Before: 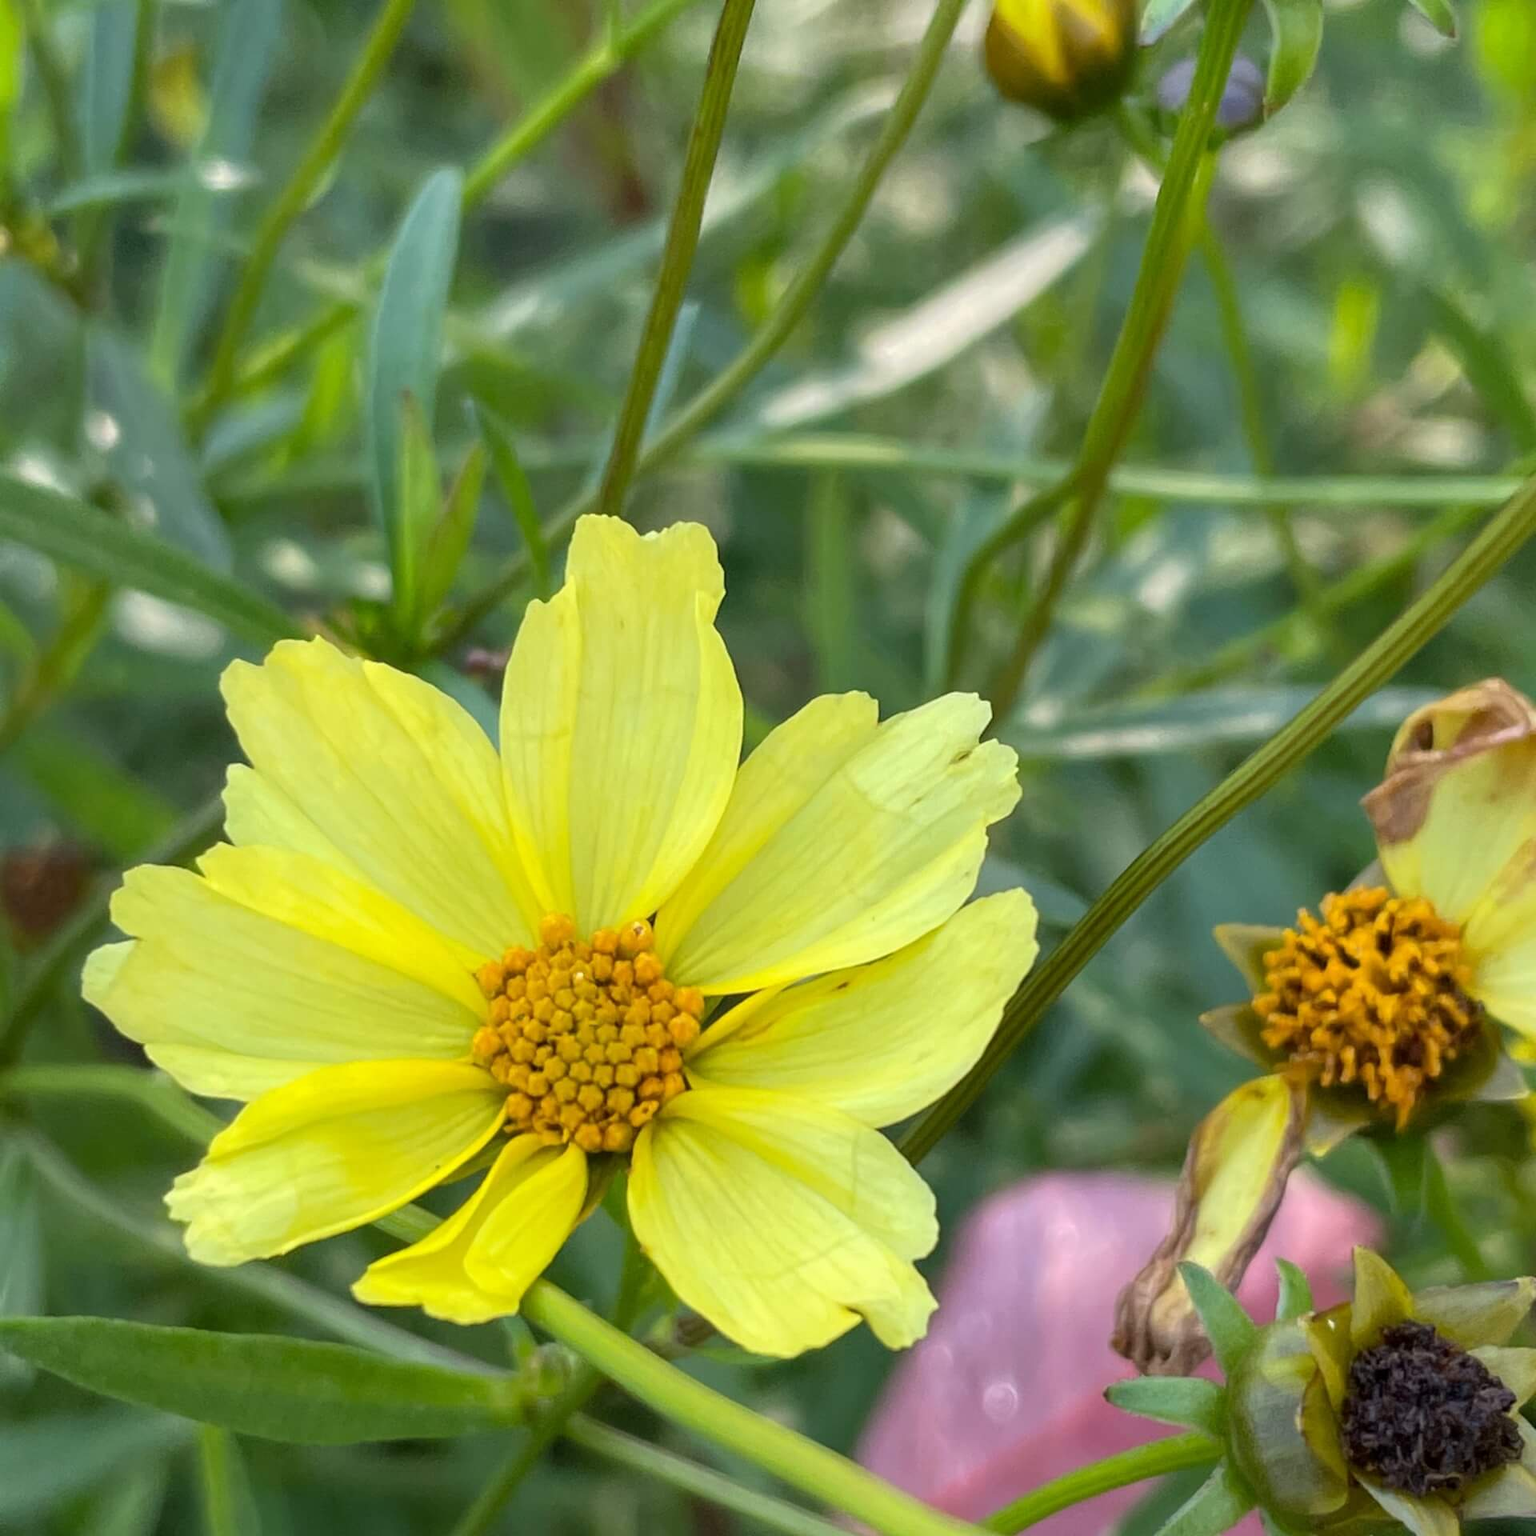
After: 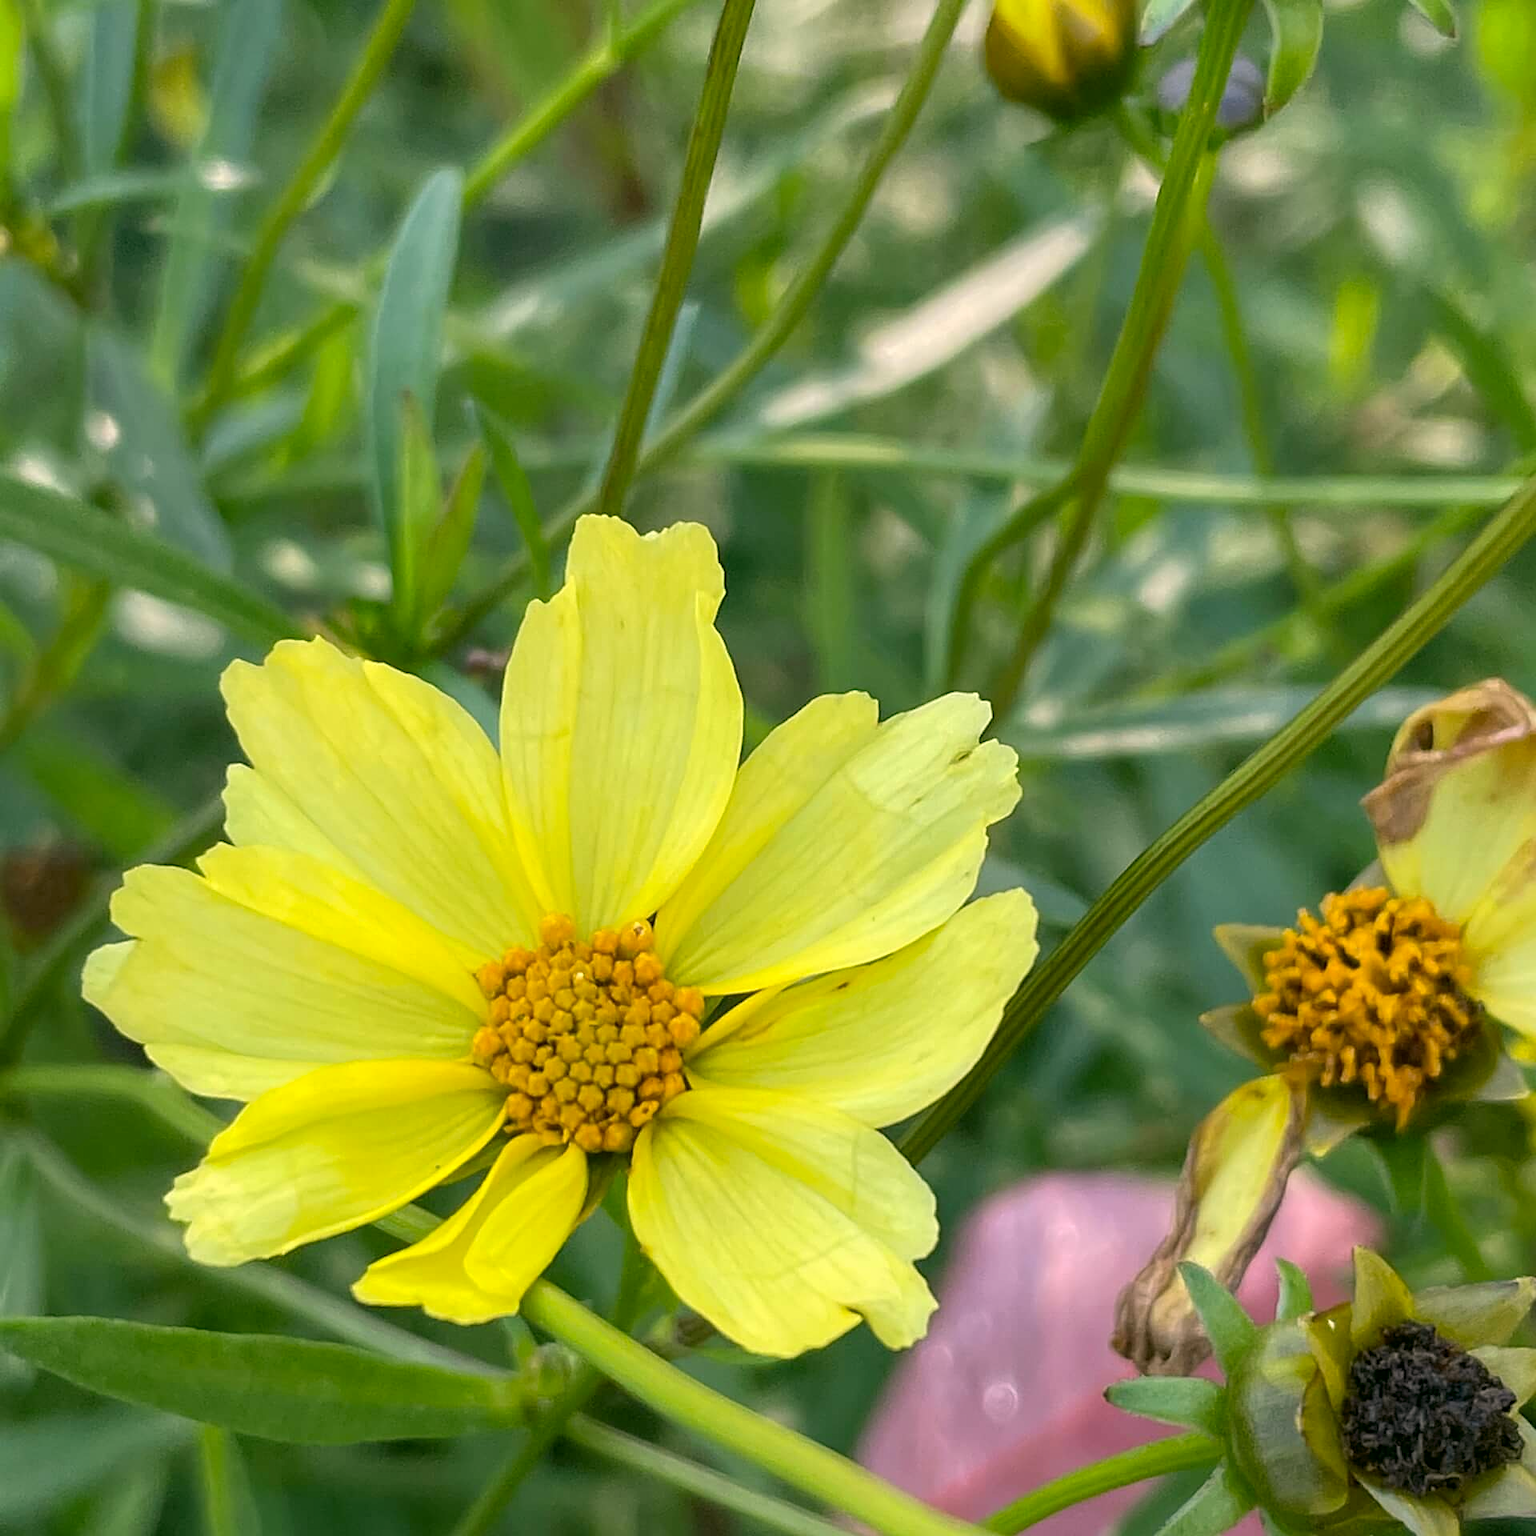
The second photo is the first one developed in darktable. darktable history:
sharpen: on, module defaults
color correction: highlights a* 4.33, highlights b* 4.98, shadows a* -8.26, shadows b* 5
